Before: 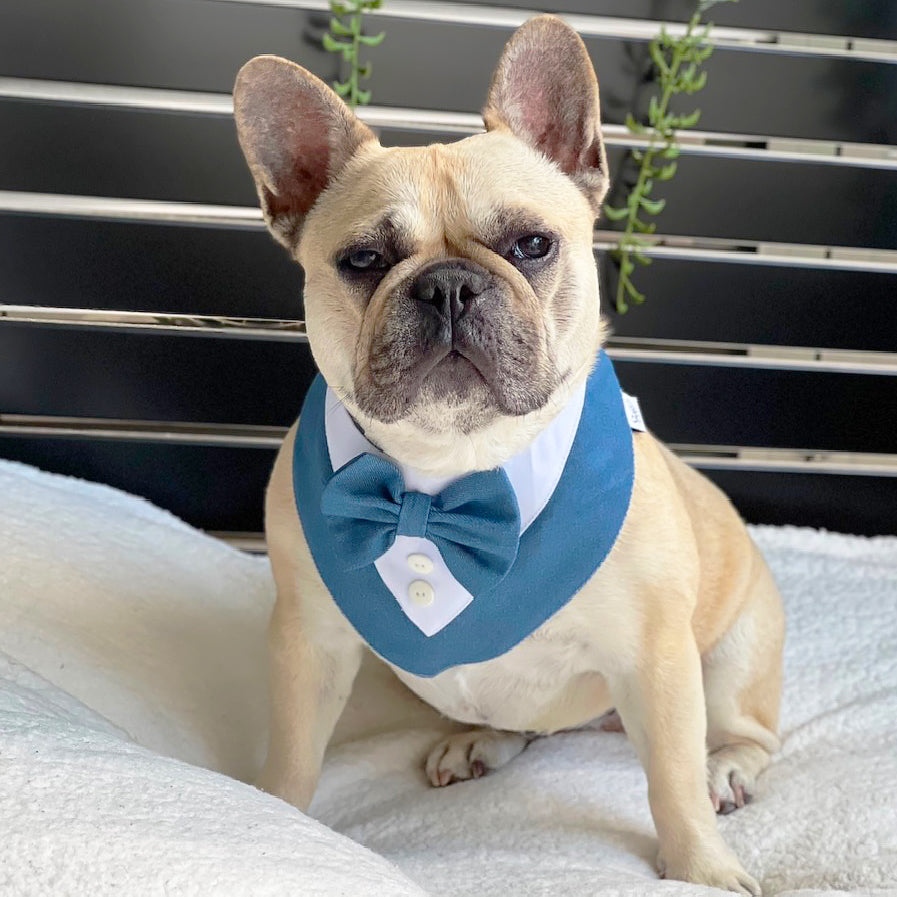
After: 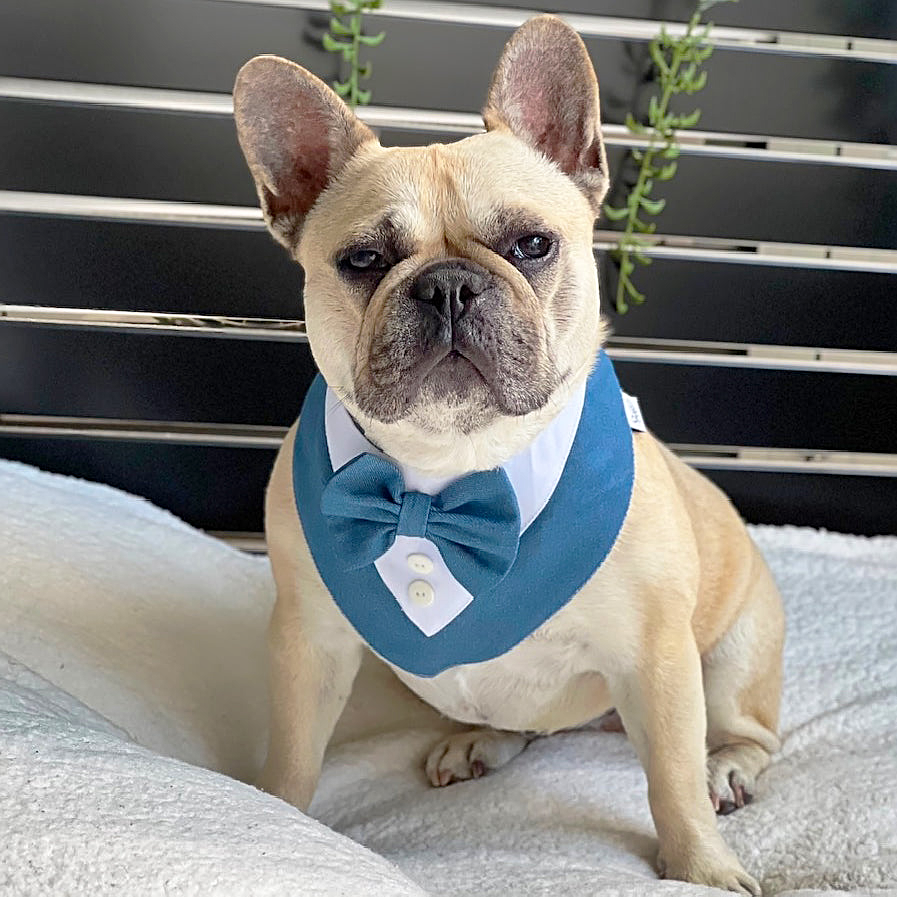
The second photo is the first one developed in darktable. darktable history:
sharpen: radius 2.149, amount 0.388, threshold 0.094
shadows and highlights: shadows color adjustment 97.68%, low approximation 0.01, soften with gaussian
